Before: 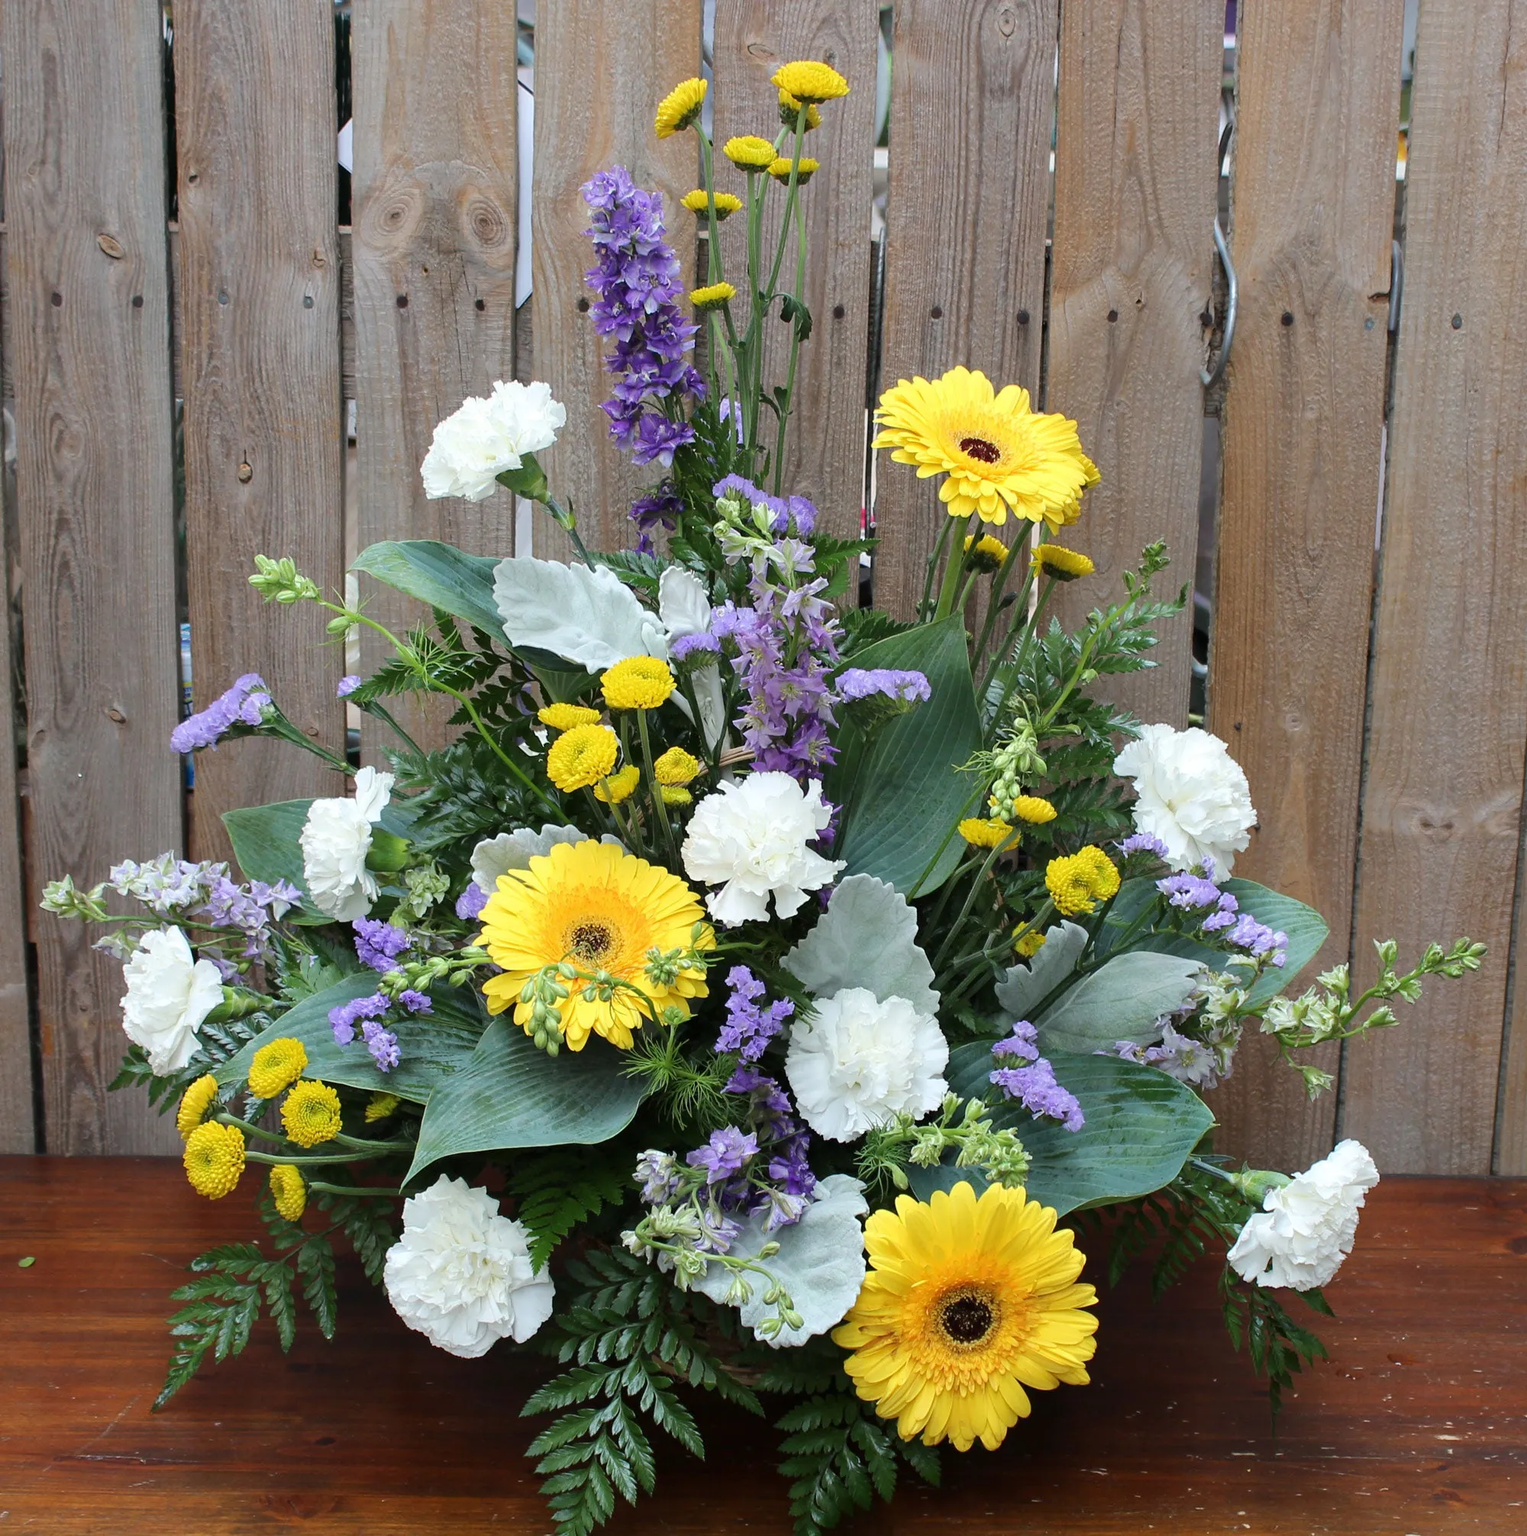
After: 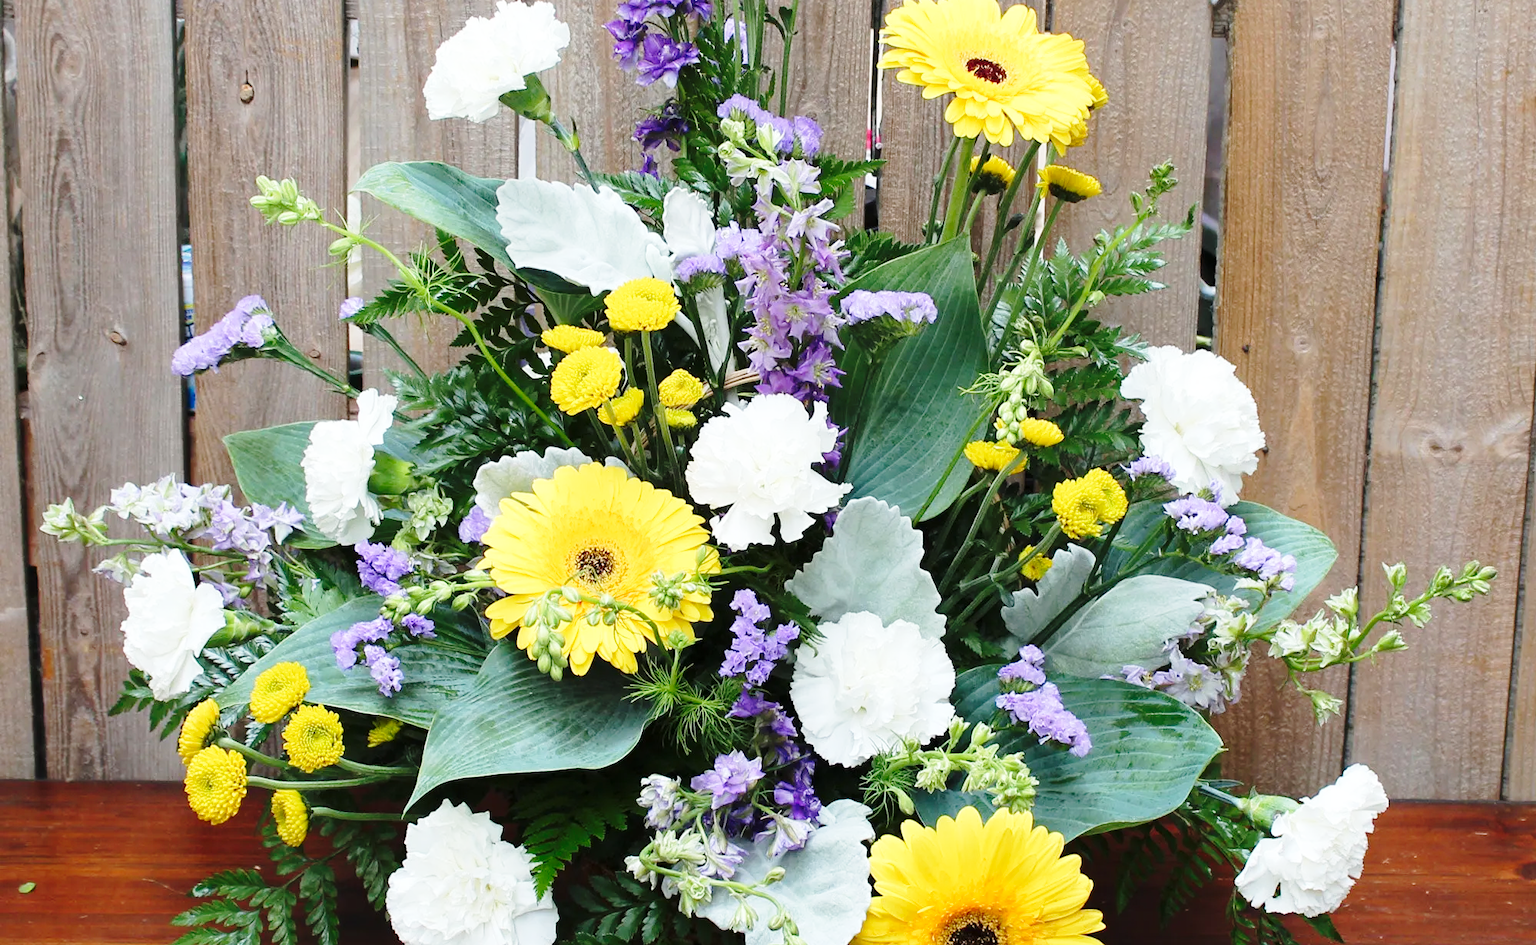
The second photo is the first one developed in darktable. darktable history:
crop and rotate: top 24.827%, bottom 14.02%
base curve: curves: ch0 [(0, 0) (0.028, 0.03) (0.121, 0.232) (0.46, 0.748) (0.859, 0.968) (1, 1)], preserve colors none
